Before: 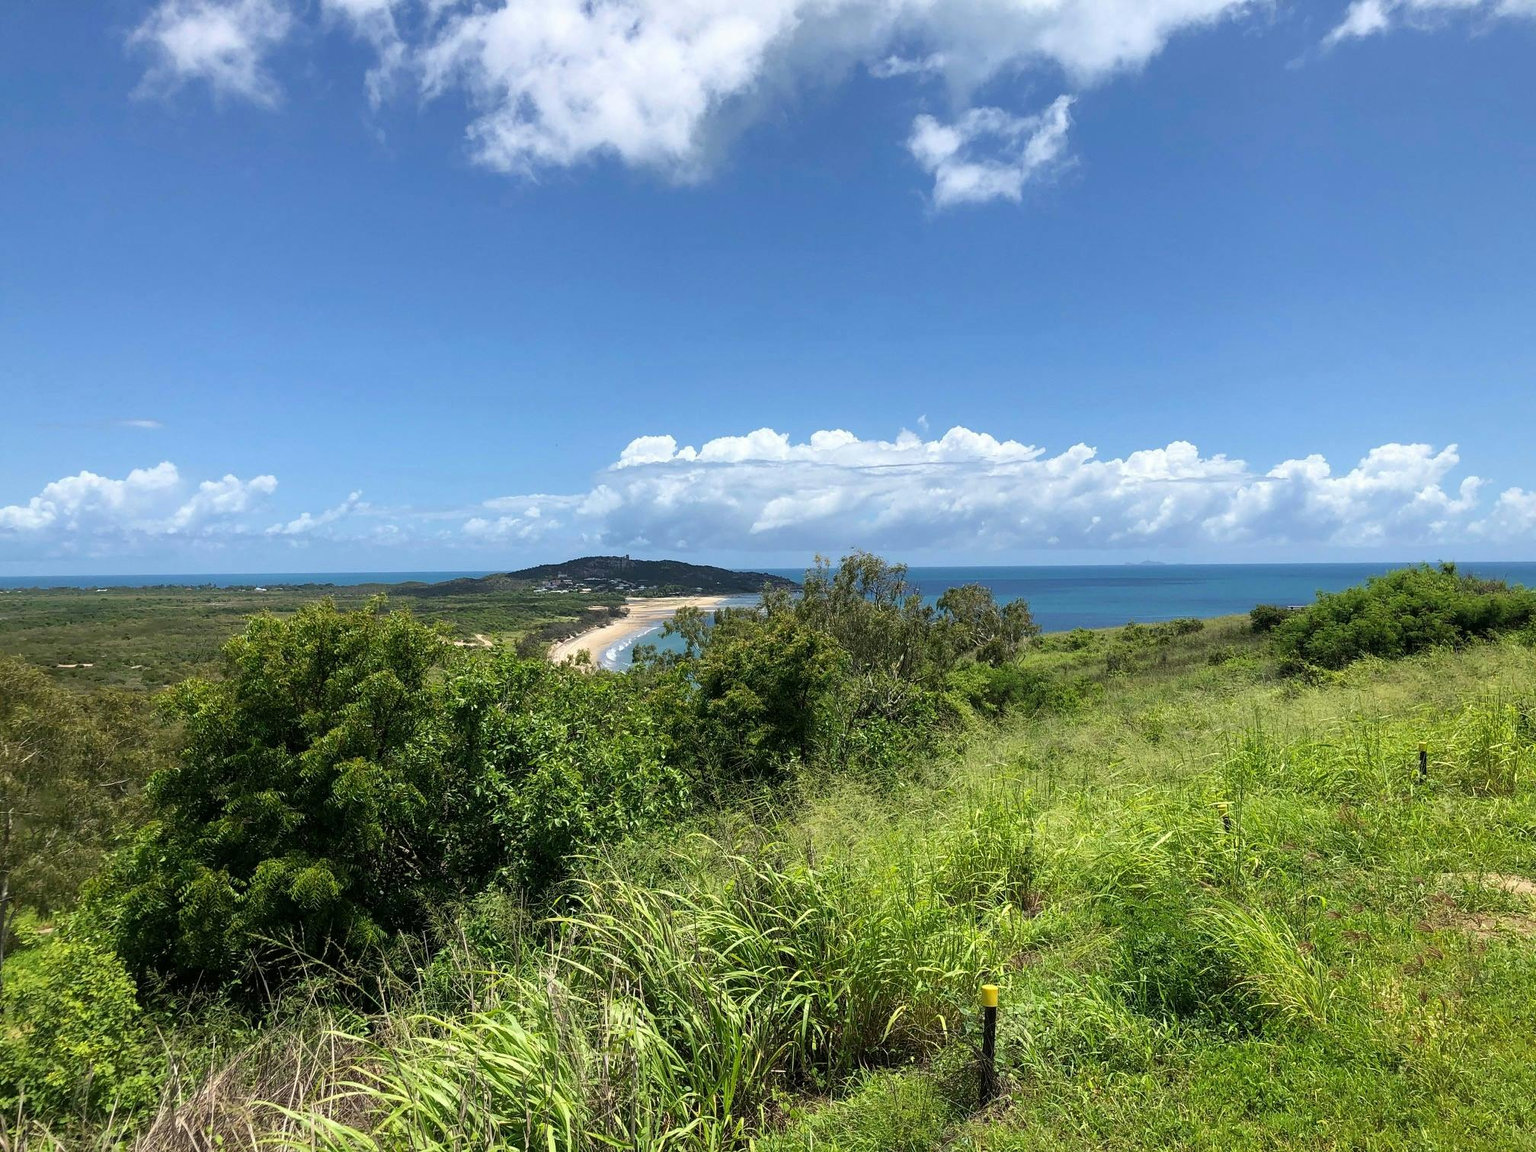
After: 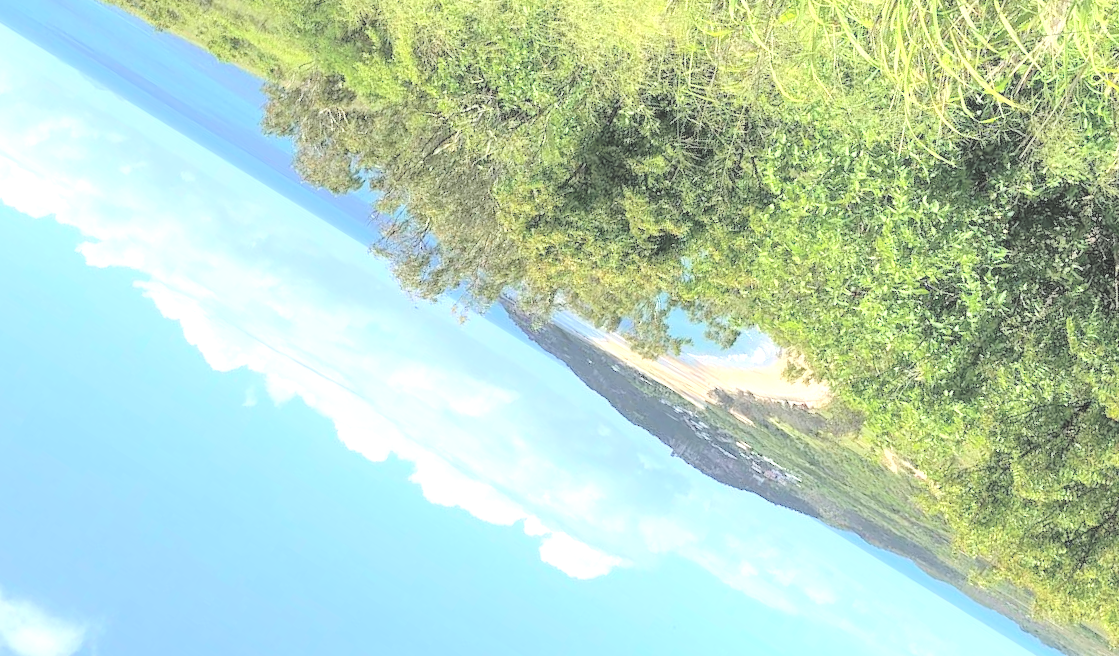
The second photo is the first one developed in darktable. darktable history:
exposure: black level correction 0, exposure 0.695 EV, compensate exposure bias true, compensate highlight preservation false
crop and rotate: angle 148.03°, left 9.195%, top 15.581%, right 4.514%, bottom 16.94%
local contrast: on, module defaults
contrast brightness saturation: brightness 0.998
